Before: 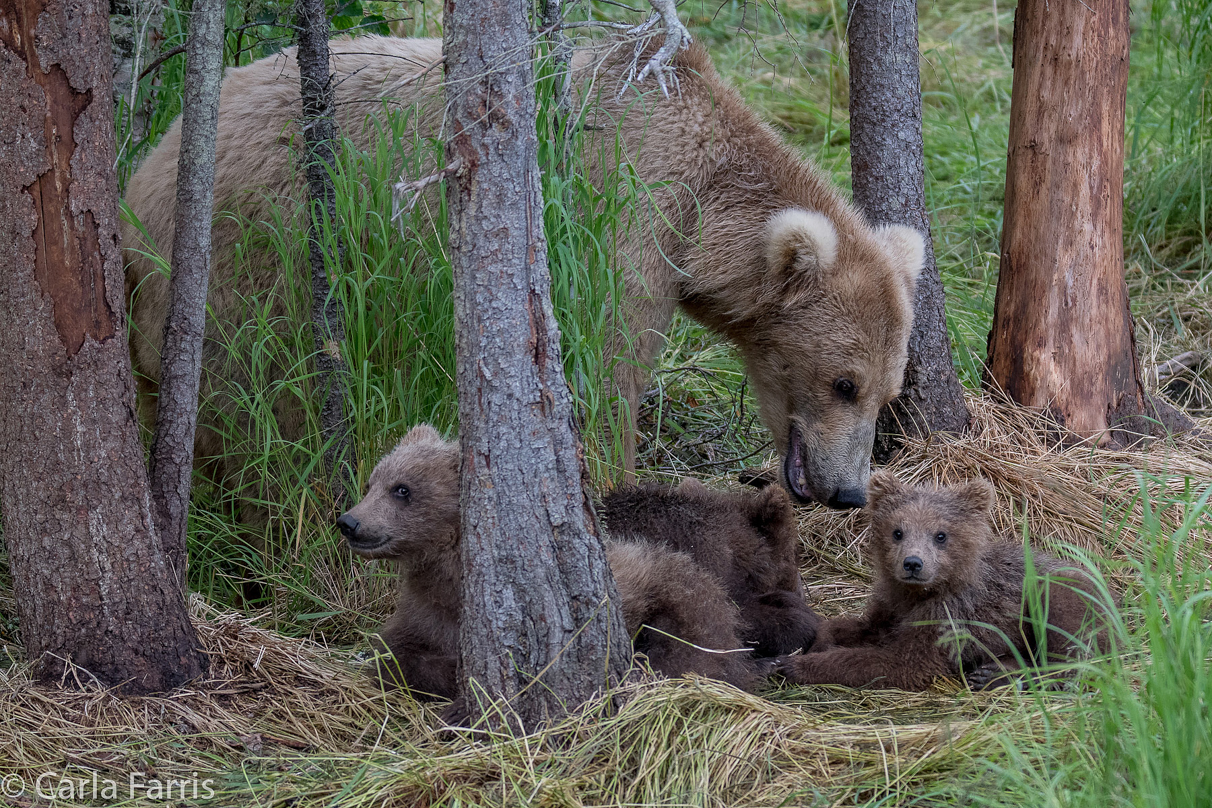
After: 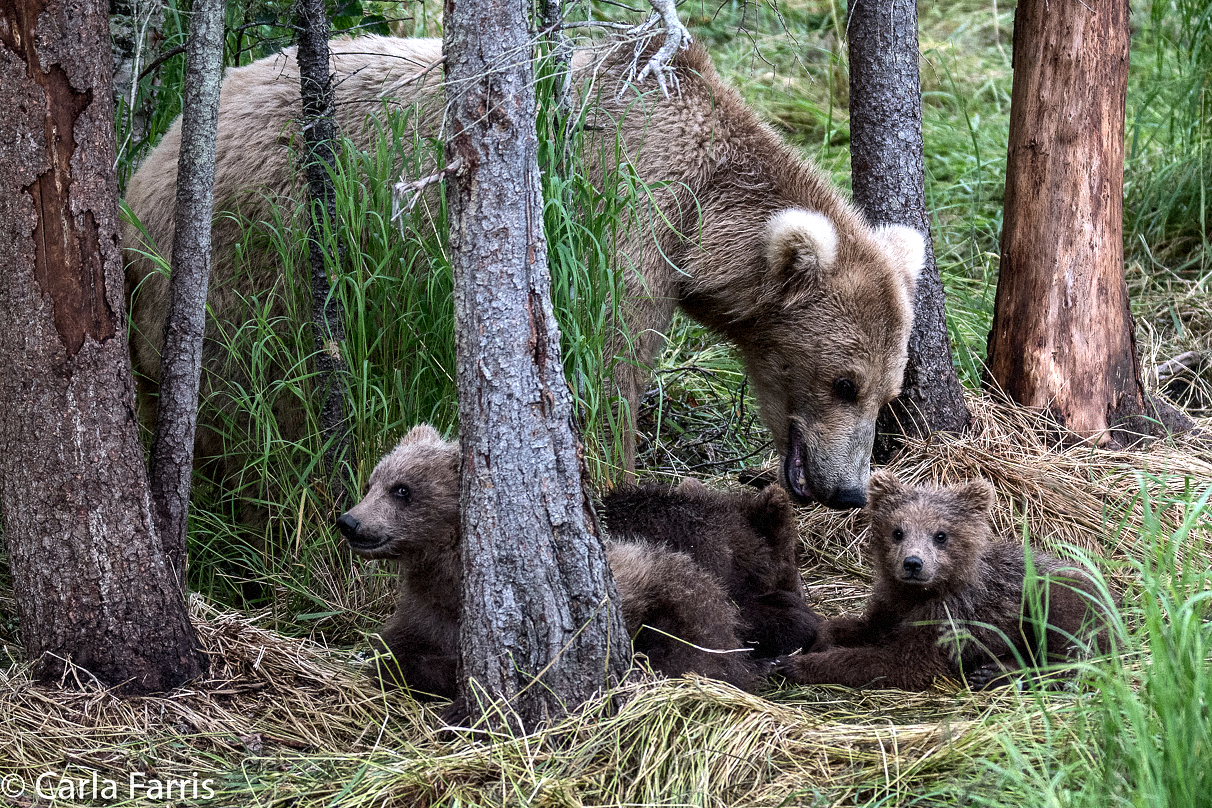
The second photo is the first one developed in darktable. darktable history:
local contrast: mode bilateral grid, contrast 20, coarseness 50, detail 120%, midtone range 0.2
tone equalizer: -8 EV -1.08 EV, -7 EV -1.01 EV, -6 EV -0.867 EV, -5 EV -0.578 EV, -3 EV 0.578 EV, -2 EV 0.867 EV, -1 EV 1.01 EV, +0 EV 1.08 EV, edges refinement/feathering 500, mask exposure compensation -1.57 EV, preserve details no
grain: mid-tones bias 0%
